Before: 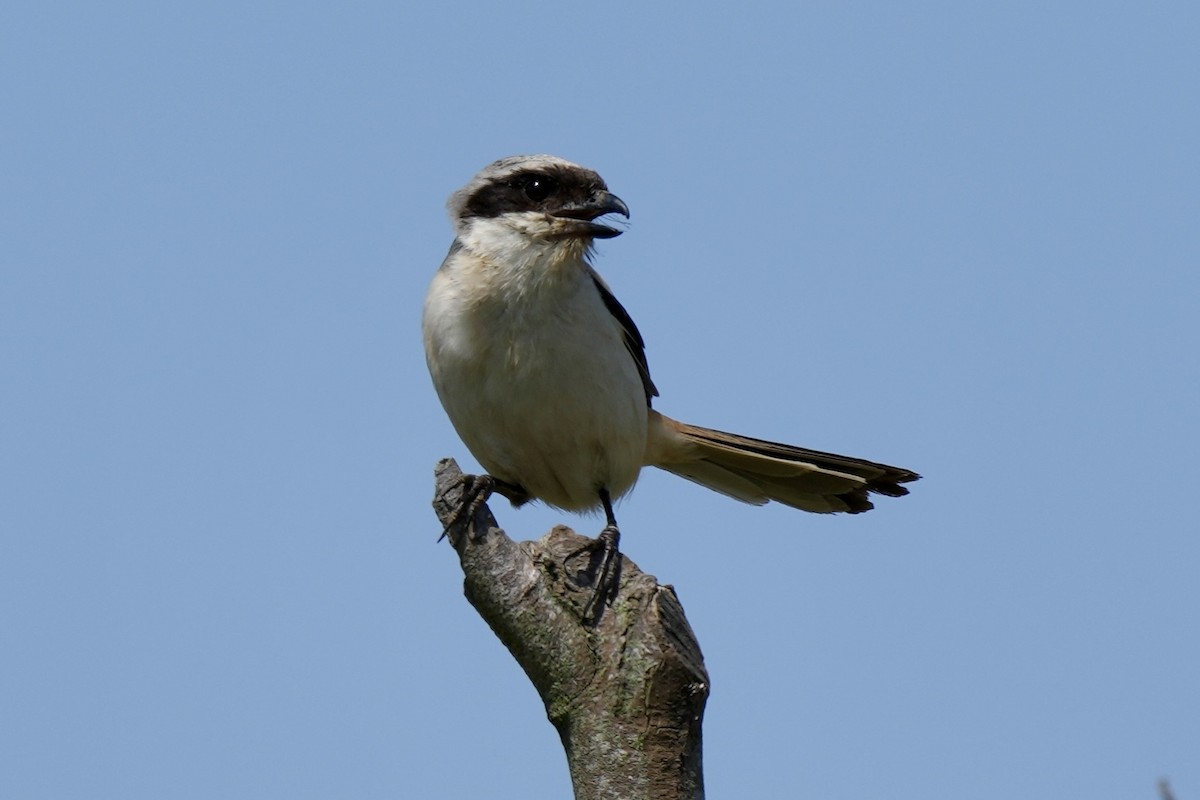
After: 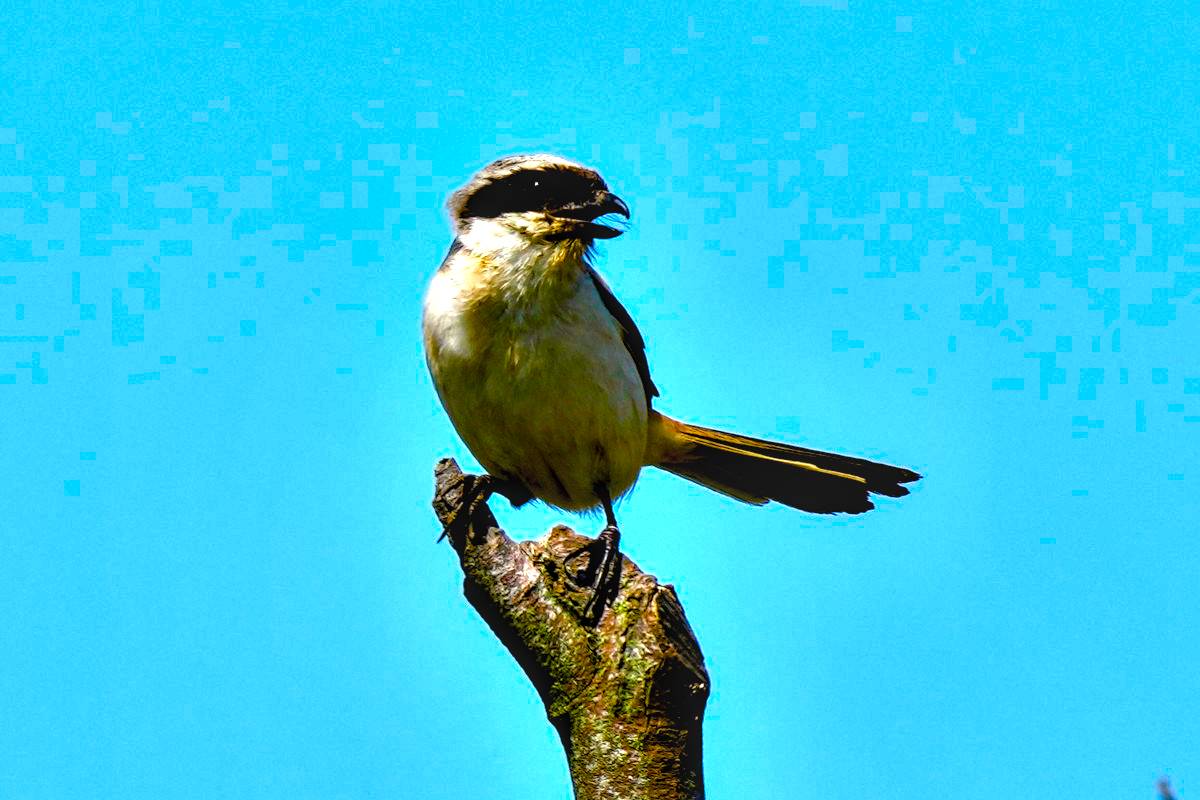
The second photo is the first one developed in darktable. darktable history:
color balance rgb: linear chroma grading › global chroma 25%, perceptual saturation grading › global saturation 40%, perceptual saturation grading › highlights -50%, perceptual saturation grading › shadows 30%, perceptual brilliance grading › global brilliance 25%, global vibrance 60%
local contrast: on, module defaults
exposure: compensate highlight preservation false
contrast equalizer: octaves 7, y [[0.627 ×6], [0.563 ×6], [0 ×6], [0 ×6], [0 ×6]]
